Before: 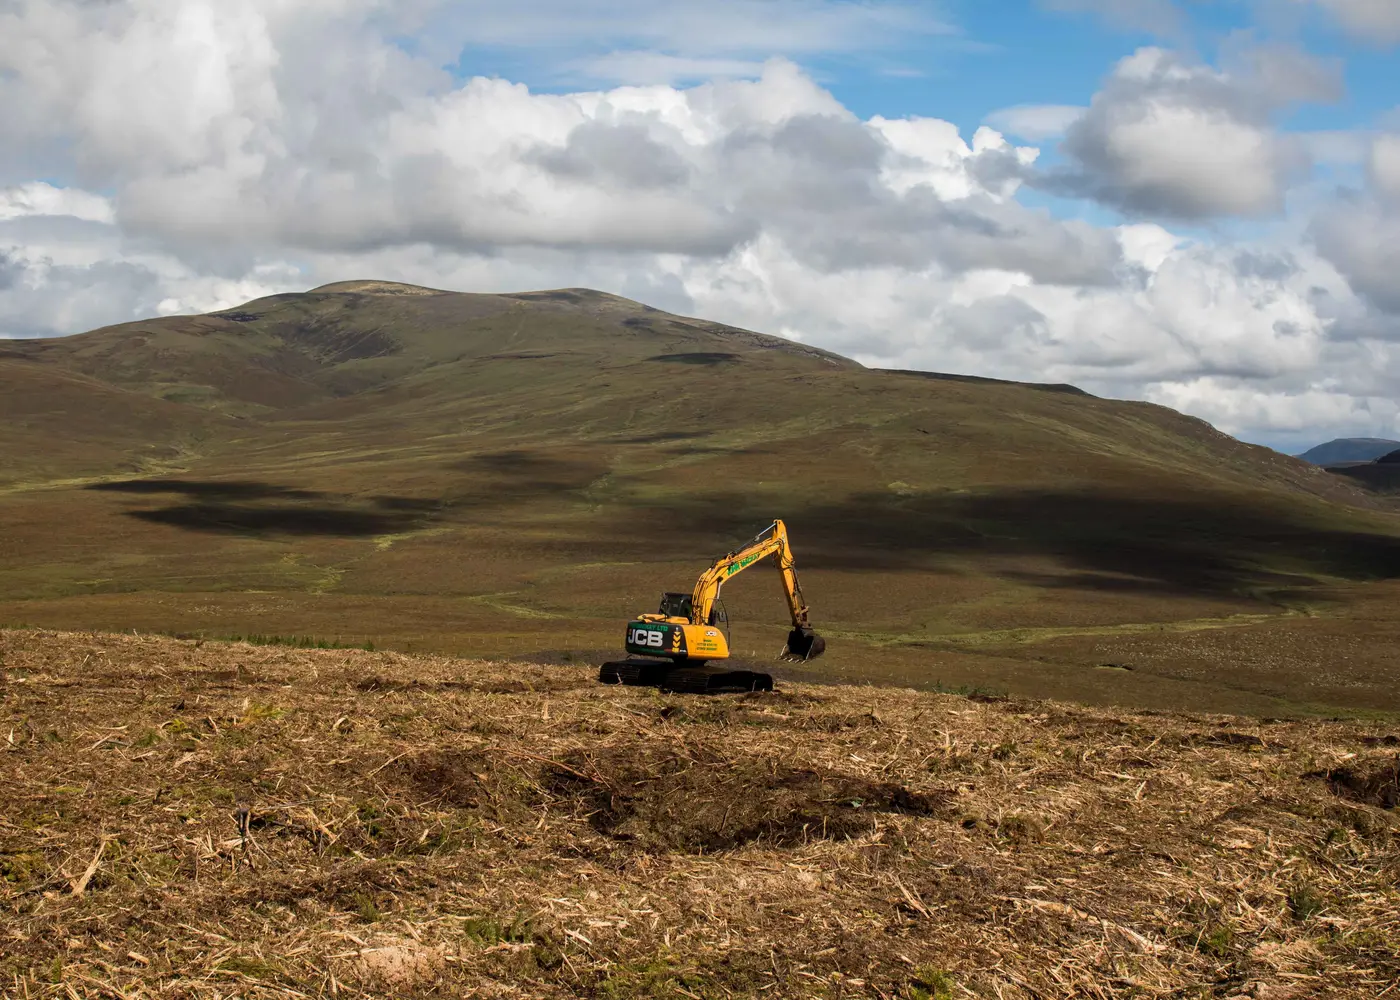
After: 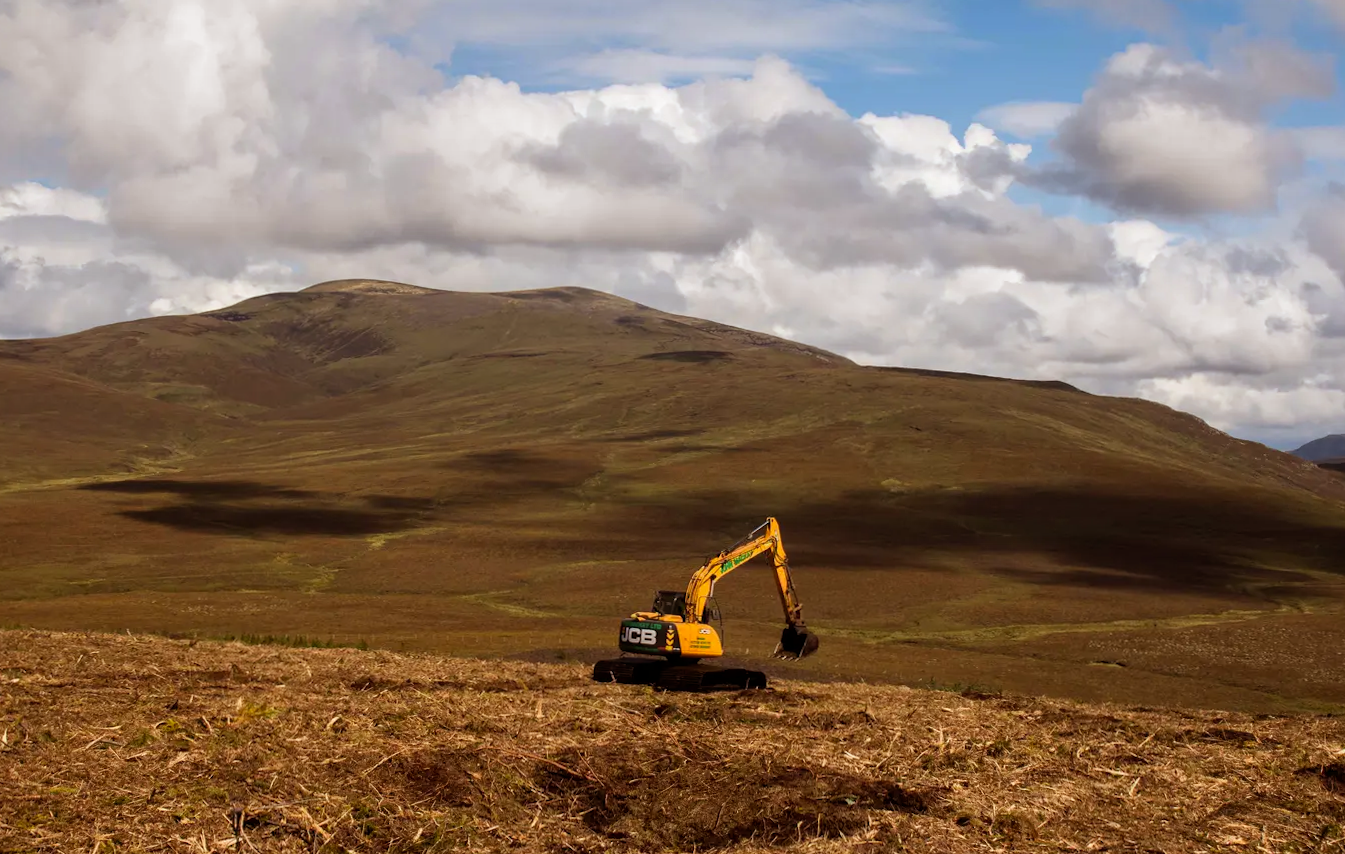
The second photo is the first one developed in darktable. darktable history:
crop and rotate: angle 0.2°, left 0.275%, right 3.127%, bottom 14.18%
rgb levels: mode RGB, independent channels, levels [[0, 0.5, 1], [0, 0.521, 1], [0, 0.536, 1]]
